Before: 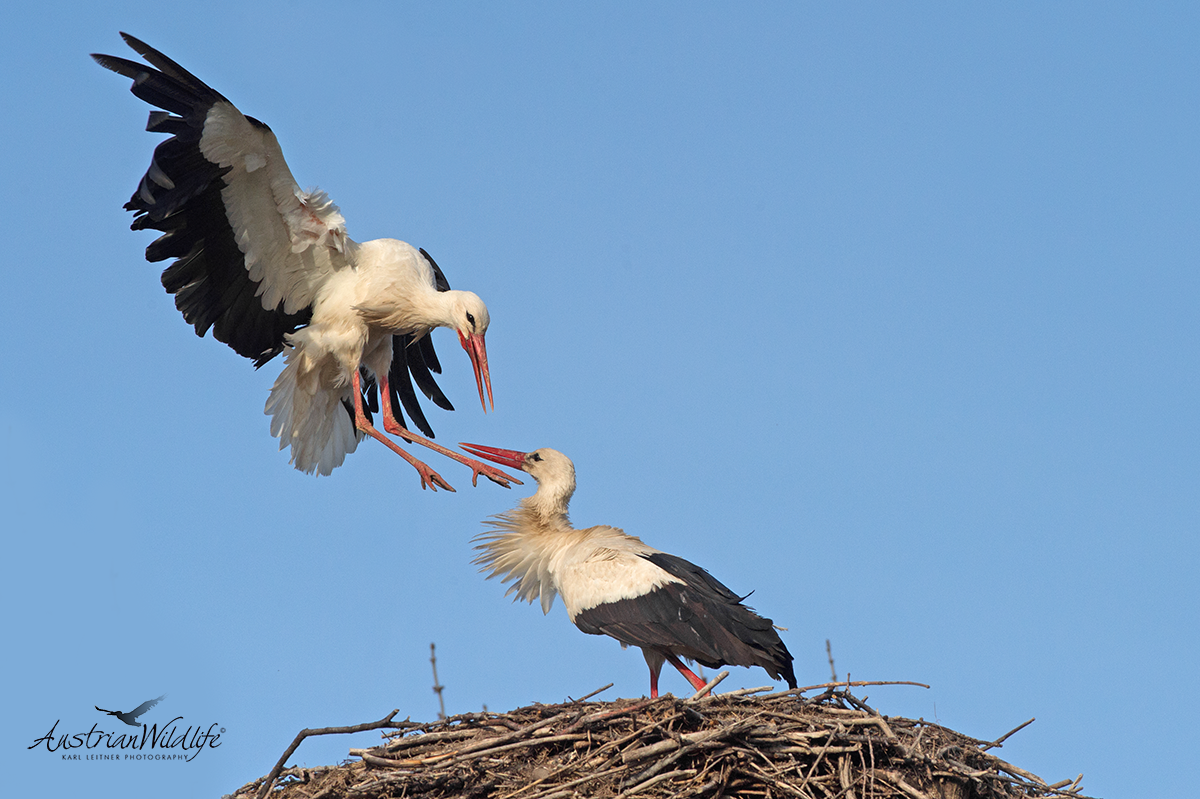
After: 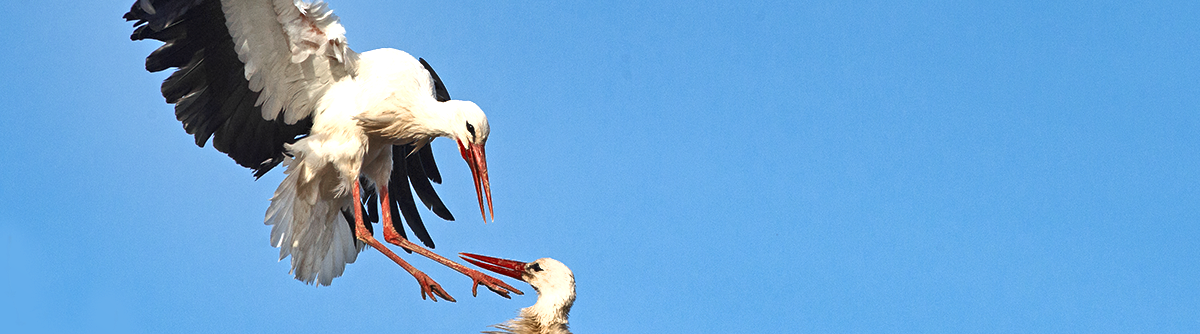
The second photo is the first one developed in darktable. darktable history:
exposure: black level correction 0, exposure 1.1 EV, compensate exposure bias true, compensate highlight preservation false
crop and rotate: top 23.84%, bottom 34.294%
shadows and highlights: soften with gaussian
color zones: curves: ch0 [(0, 0.5) (0.125, 0.4) (0.25, 0.5) (0.375, 0.4) (0.5, 0.4) (0.625, 0.35) (0.75, 0.35) (0.875, 0.5)]; ch1 [(0, 0.35) (0.125, 0.45) (0.25, 0.35) (0.375, 0.35) (0.5, 0.35) (0.625, 0.35) (0.75, 0.45) (0.875, 0.35)]; ch2 [(0, 0.6) (0.125, 0.5) (0.25, 0.5) (0.375, 0.6) (0.5, 0.6) (0.625, 0.5) (0.75, 0.5) (0.875, 0.5)]
